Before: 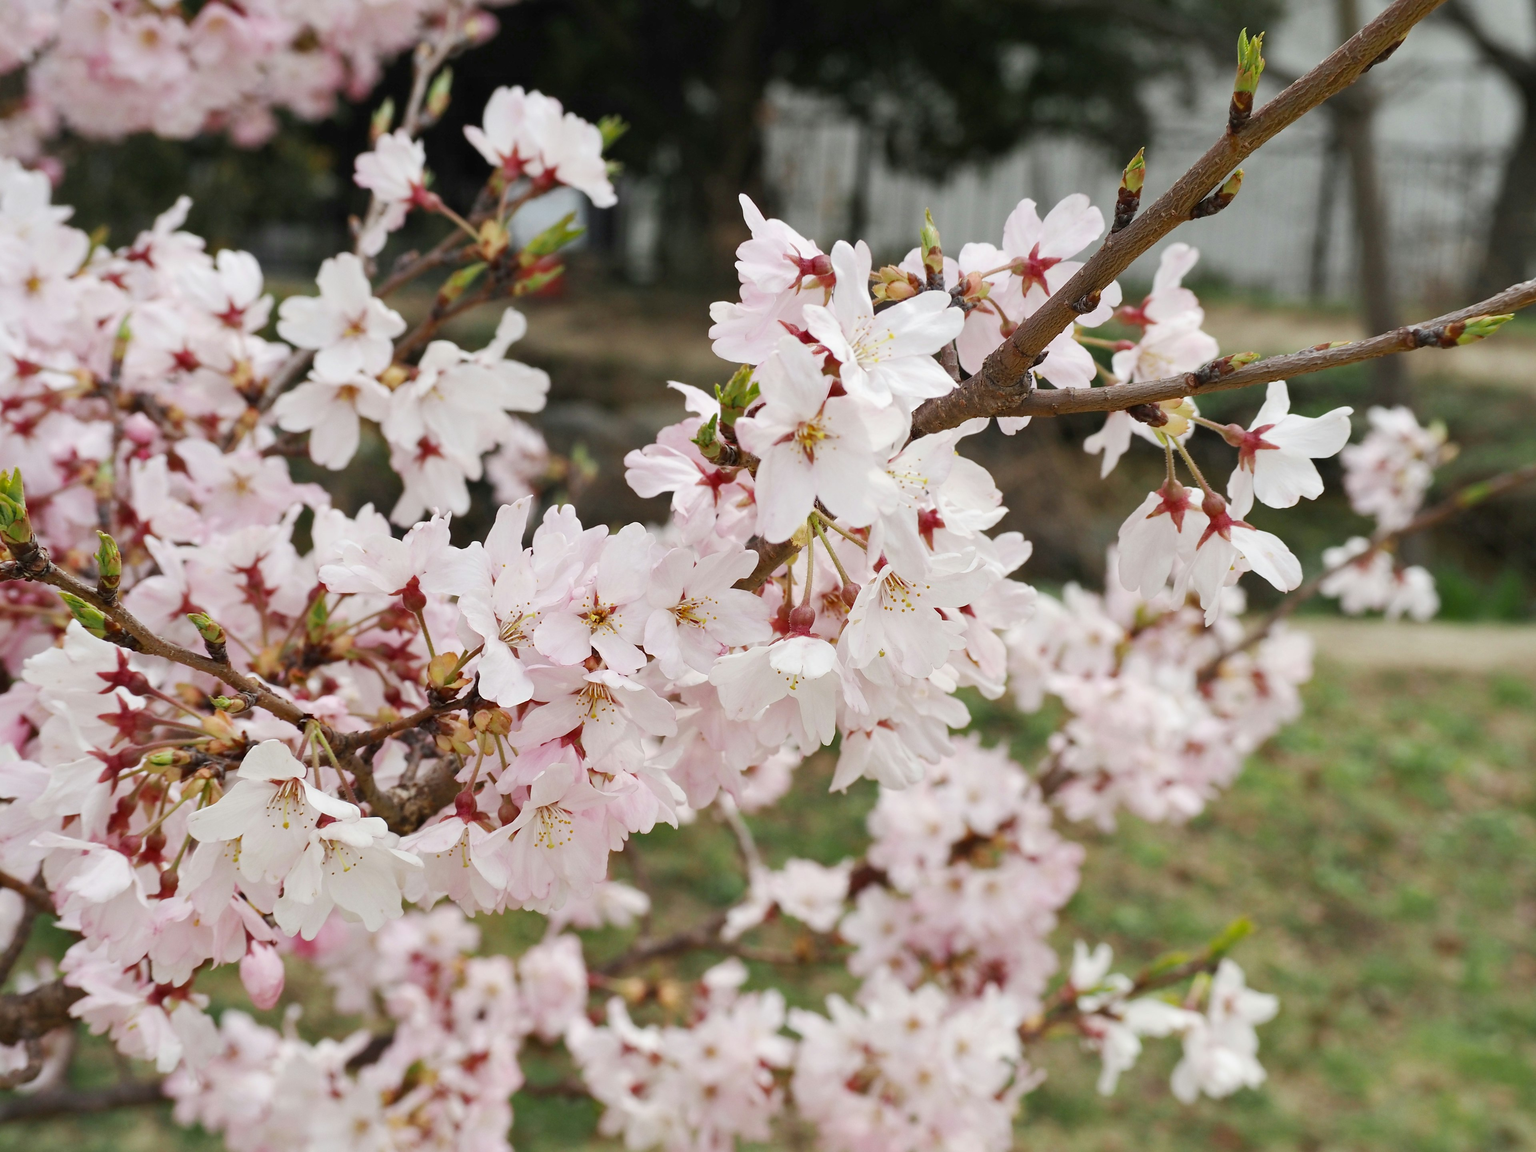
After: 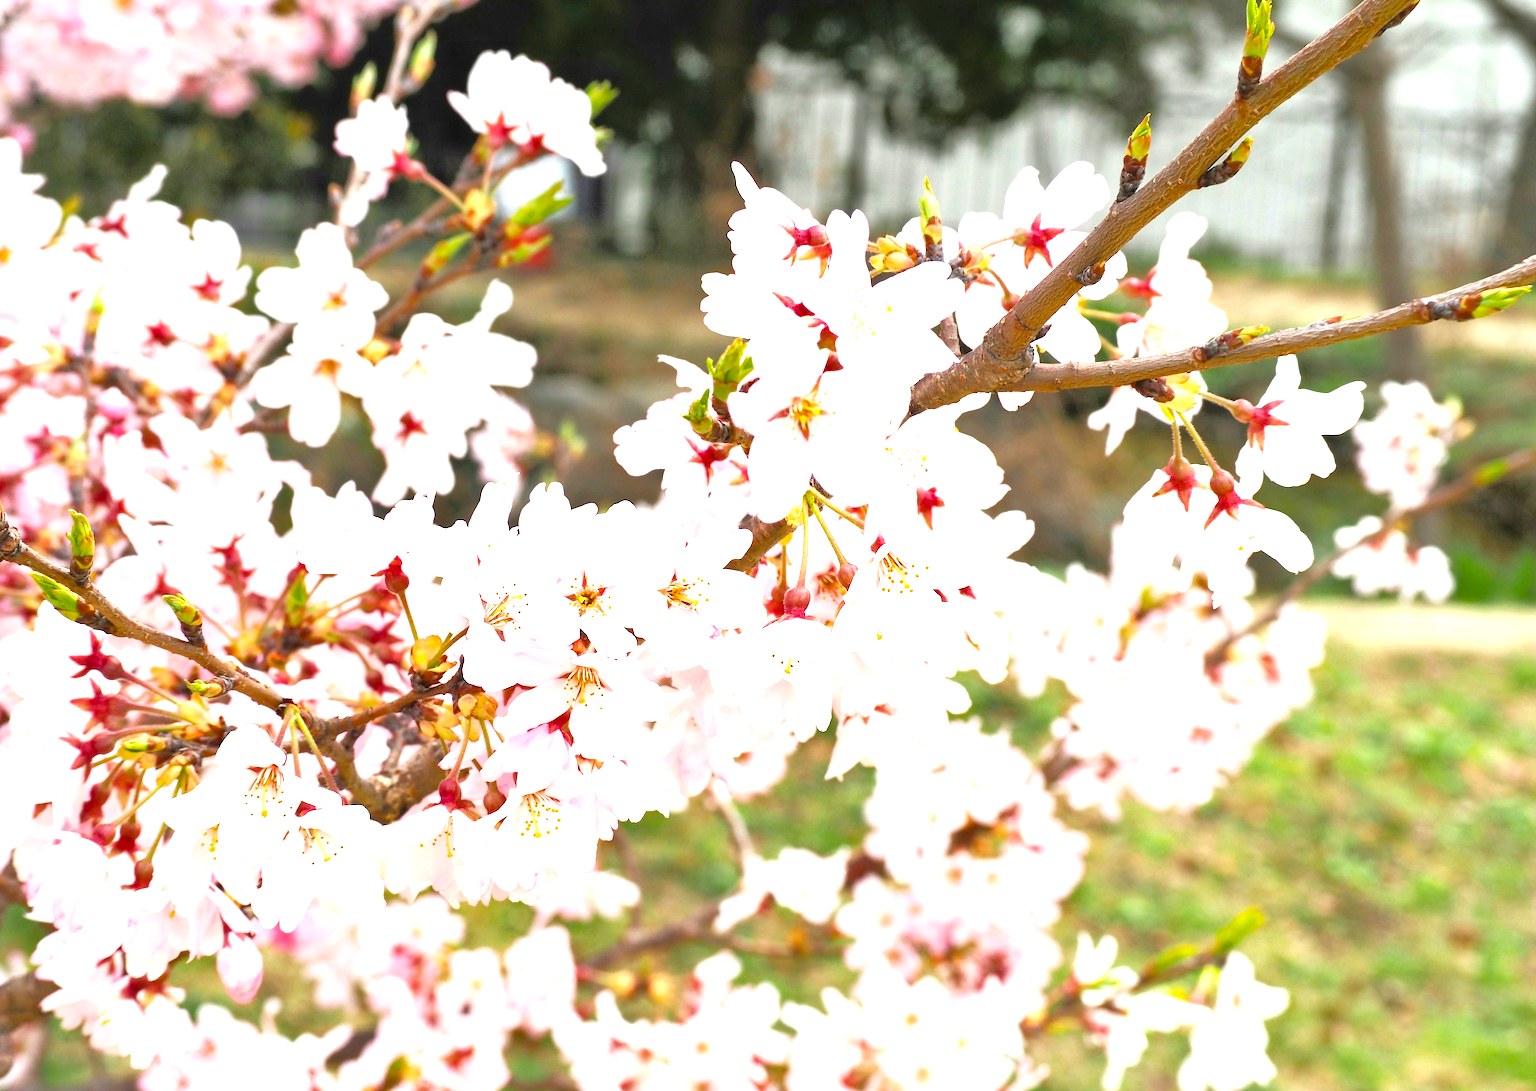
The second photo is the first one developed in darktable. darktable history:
tone equalizer: -8 EV 0.001 EV, -7 EV -0.004 EV, -6 EV 0.009 EV, -5 EV 0.032 EV, -4 EV 0.276 EV, -3 EV 0.644 EV, -2 EV 0.584 EV, -1 EV 0.187 EV, +0 EV 0.024 EV
exposure: black level correction 0, exposure 1.379 EV, compensate exposure bias true, compensate highlight preservation false
crop: left 1.964%, top 3.251%, right 1.122%, bottom 4.933%
color balance rgb: perceptual saturation grading › global saturation 25%, global vibrance 20%
